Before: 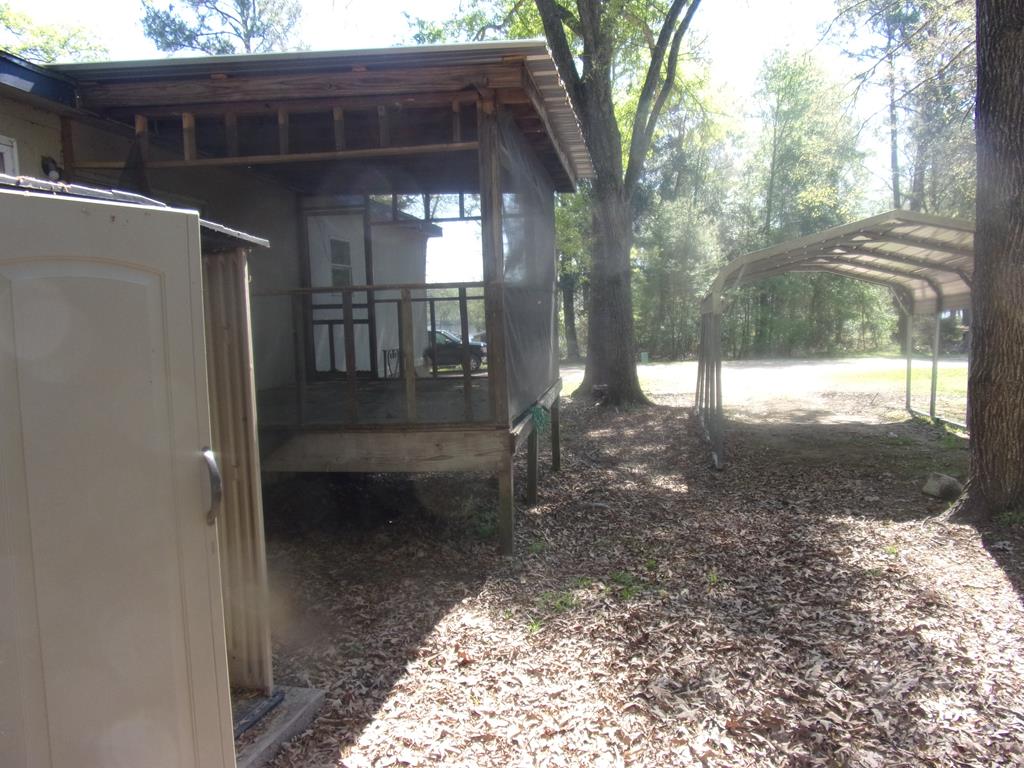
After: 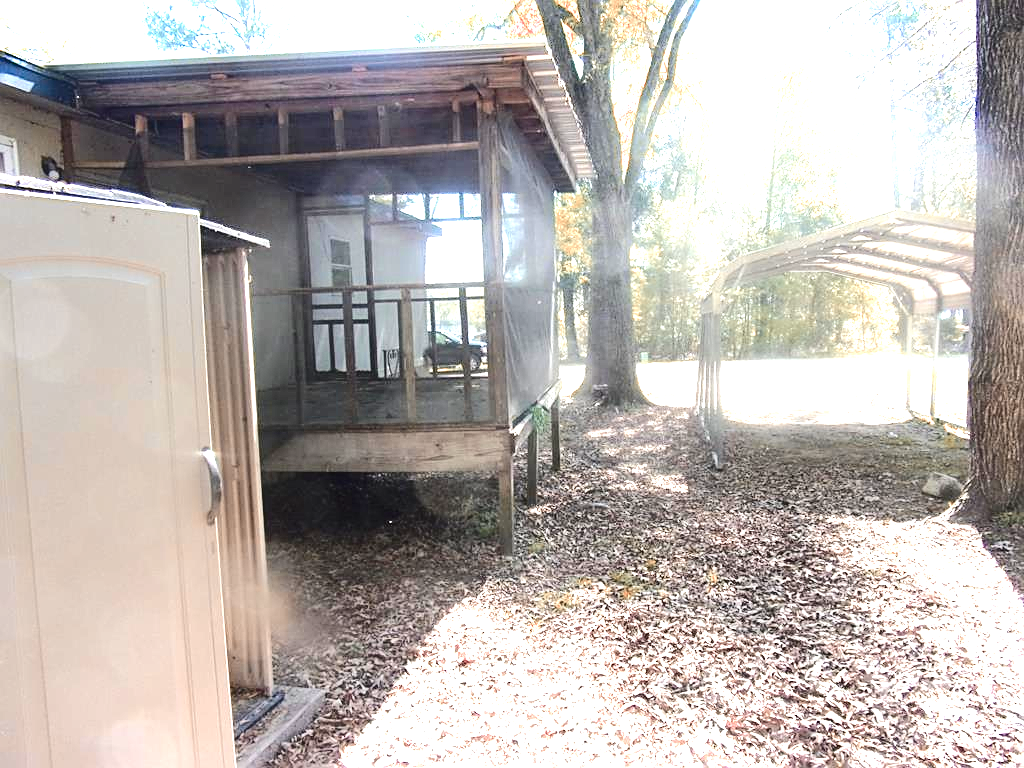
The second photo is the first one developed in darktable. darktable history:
tone equalizer: on, module defaults
exposure: black level correction 0.001, exposure 1.726 EV, compensate exposure bias true, compensate highlight preservation false
sharpen: on, module defaults
tone curve: curves: ch0 [(0, 0) (0.003, 0.007) (0.011, 0.009) (0.025, 0.014) (0.044, 0.022) (0.069, 0.029) (0.1, 0.037) (0.136, 0.052) (0.177, 0.083) (0.224, 0.121) (0.277, 0.177) (0.335, 0.258) (0.399, 0.351) (0.468, 0.454) (0.543, 0.557) (0.623, 0.654) (0.709, 0.744) (0.801, 0.825) (0.898, 0.909) (1, 1)], color space Lab, independent channels, preserve colors none
color zones: curves: ch2 [(0, 0.488) (0.143, 0.417) (0.286, 0.212) (0.429, 0.179) (0.571, 0.154) (0.714, 0.415) (0.857, 0.495) (1, 0.488)]
